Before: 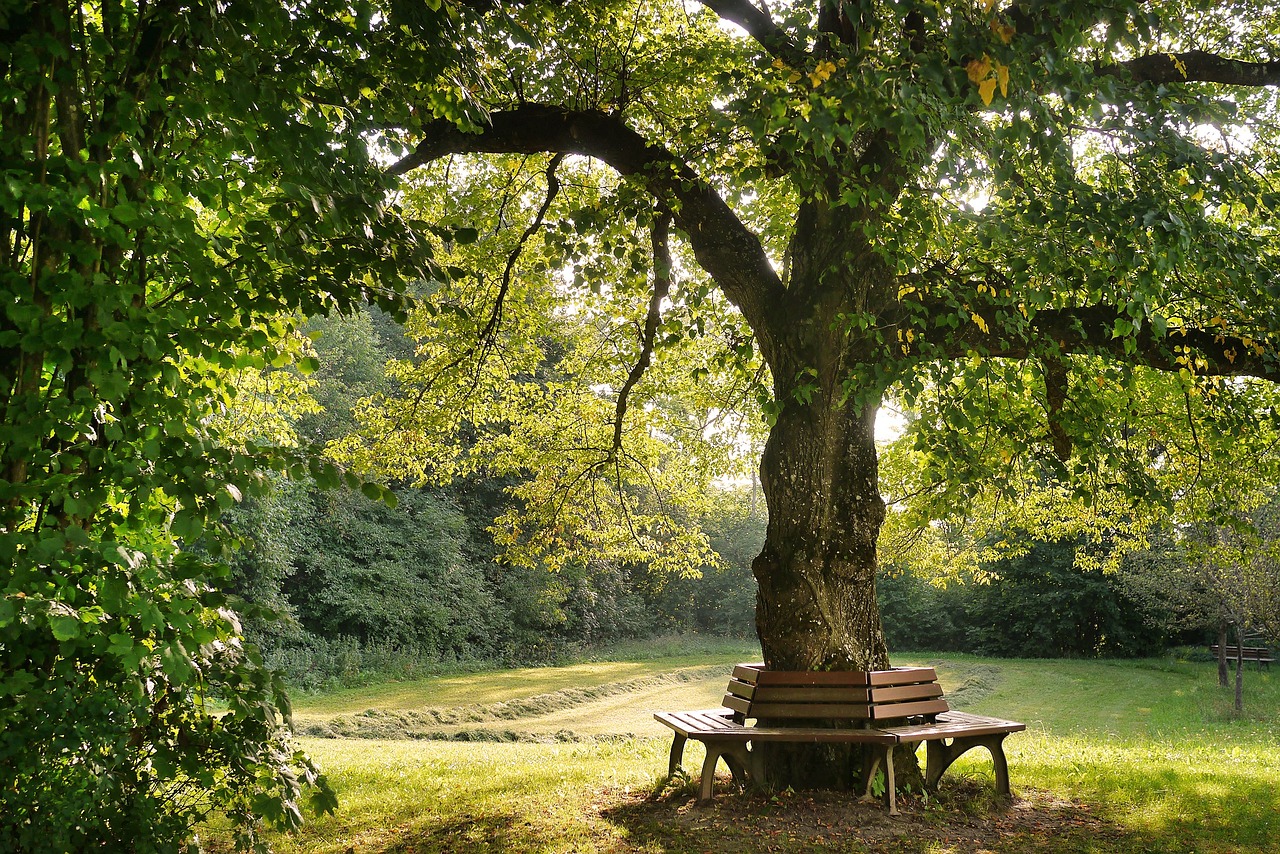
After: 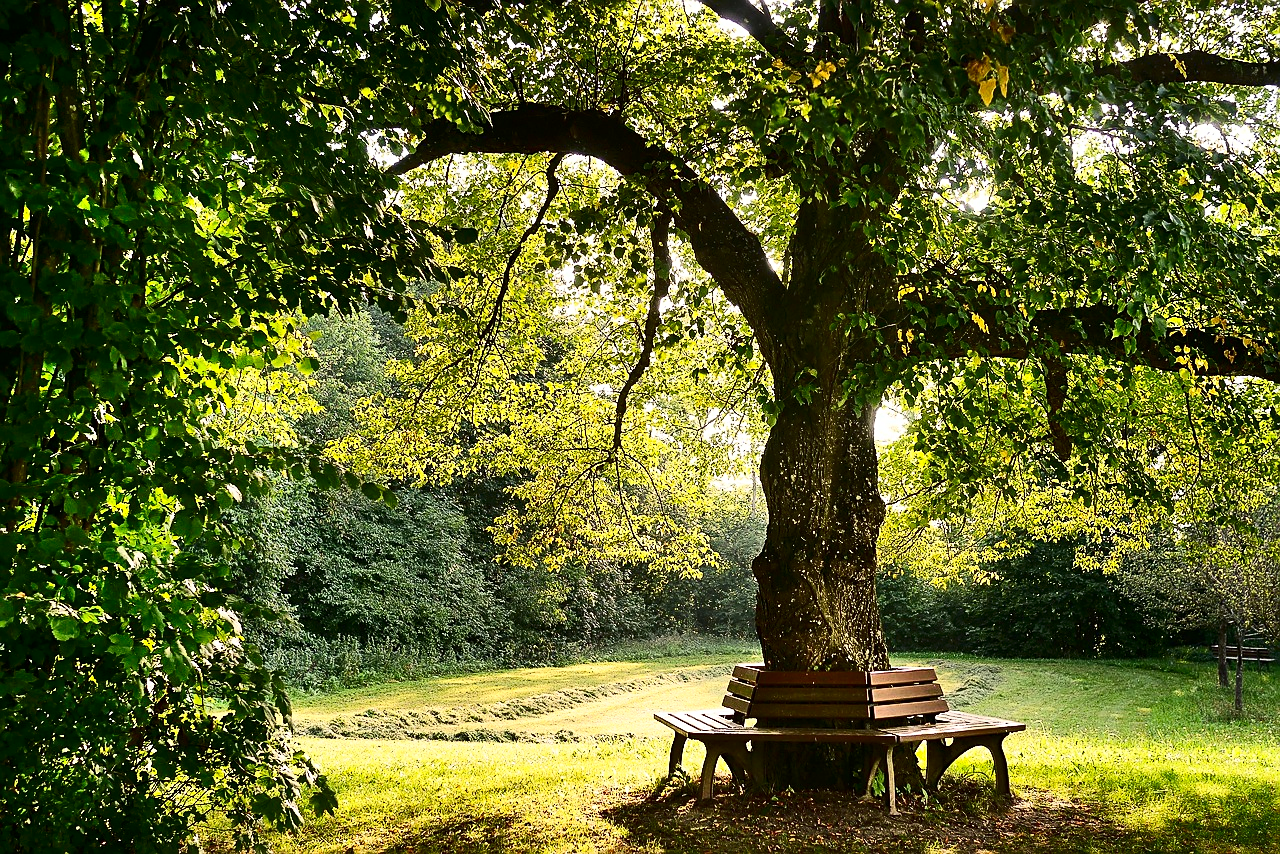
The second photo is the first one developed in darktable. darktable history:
sharpen: on, module defaults
contrast brightness saturation: contrast 0.4, brightness 0.05, saturation 0.25
